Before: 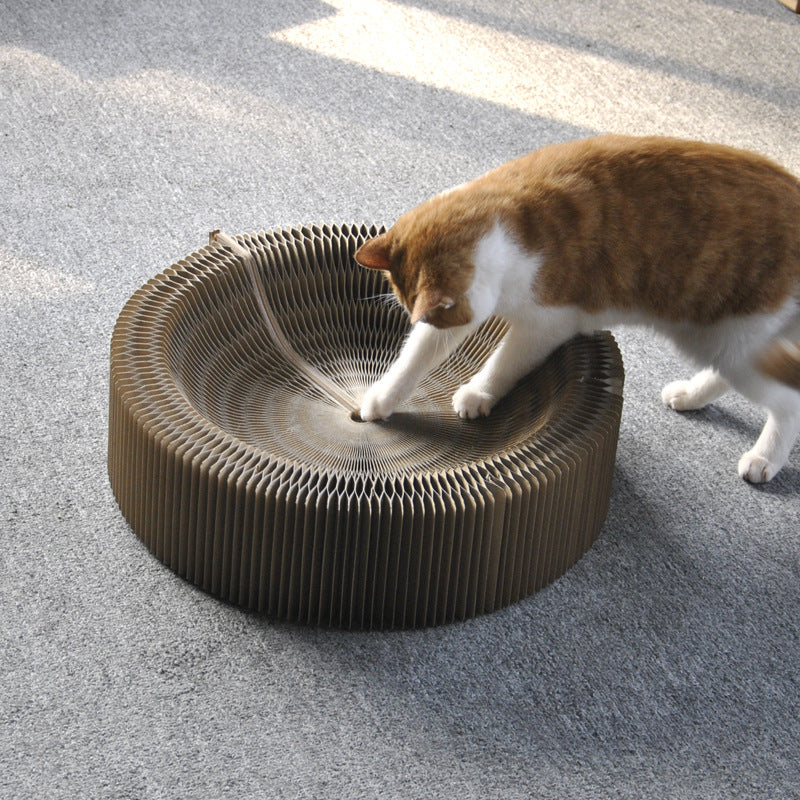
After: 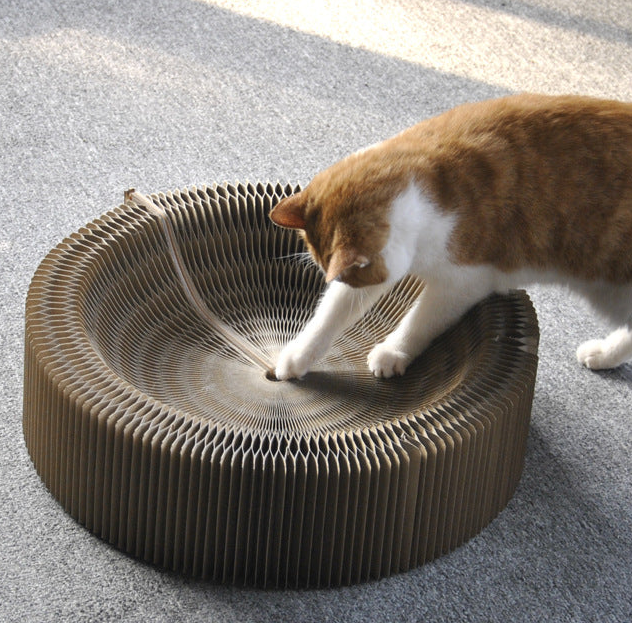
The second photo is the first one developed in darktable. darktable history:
crop and rotate: left 10.625%, top 5.15%, right 10.307%, bottom 16.86%
